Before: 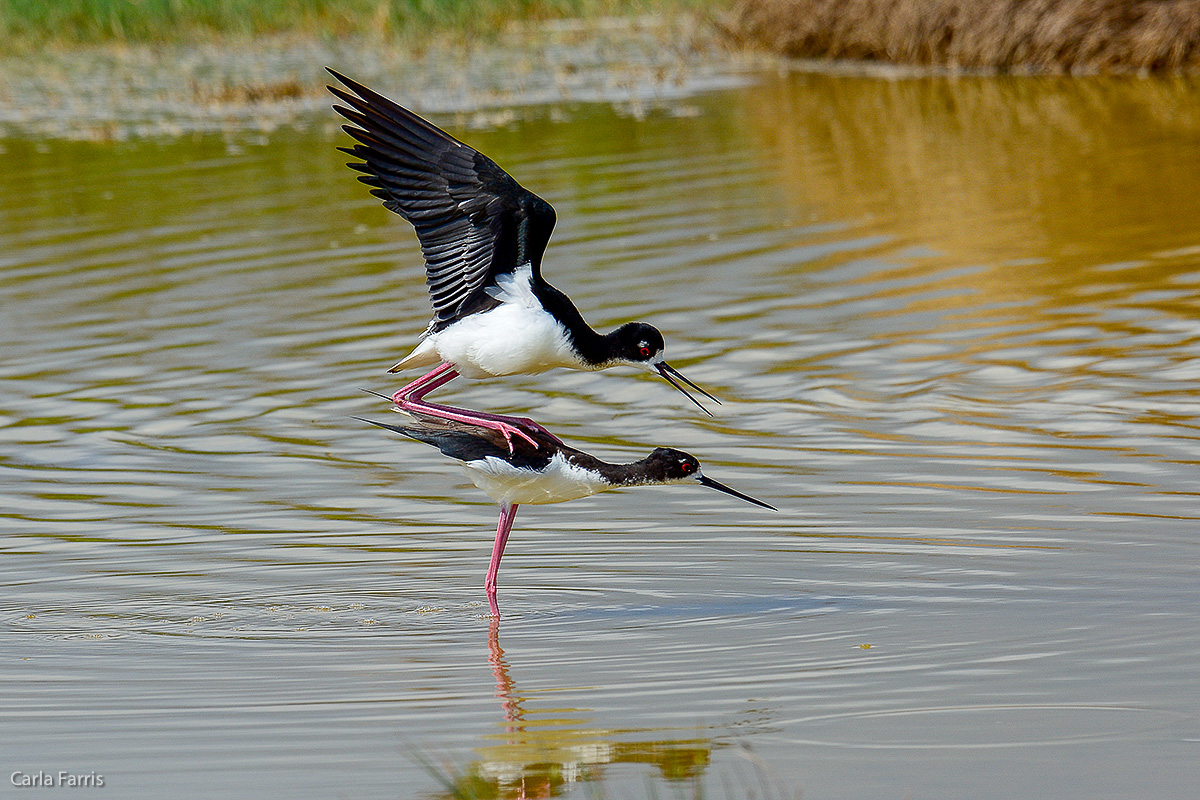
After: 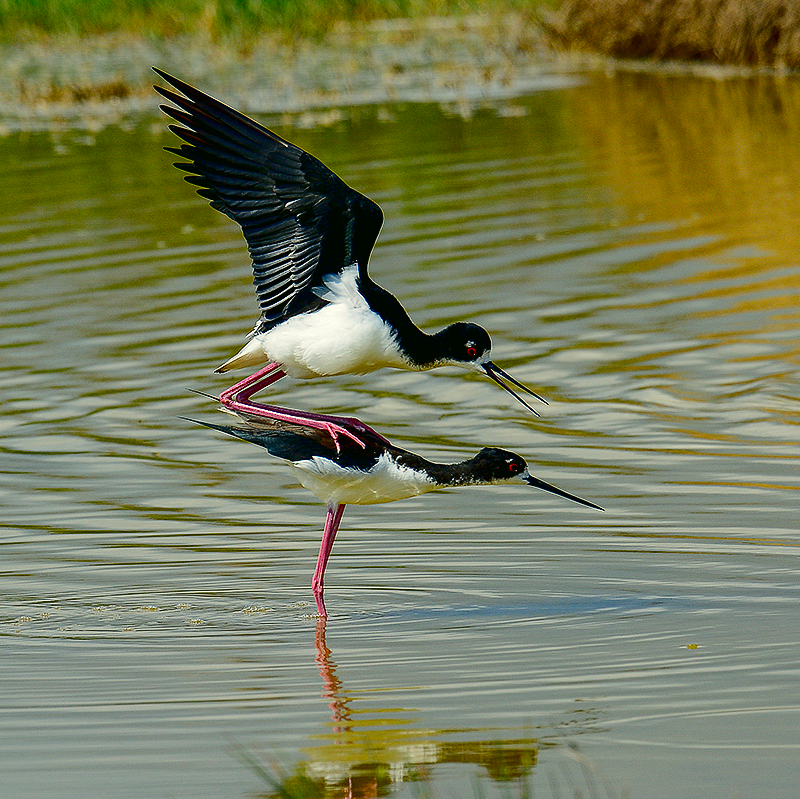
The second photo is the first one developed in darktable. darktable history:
color correction: highlights a* -0.371, highlights b* 9.25, shadows a* -8.86, shadows b* 1.58
color balance rgb: perceptual saturation grading › global saturation -0.08%, perceptual brilliance grading › mid-tones 10.722%, perceptual brilliance grading › shadows 15.267%
contrast brightness saturation: contrast 0.126, brightness -0.225, saturation 0.138
crop and rotate: left 14.494%, right 18.795%
